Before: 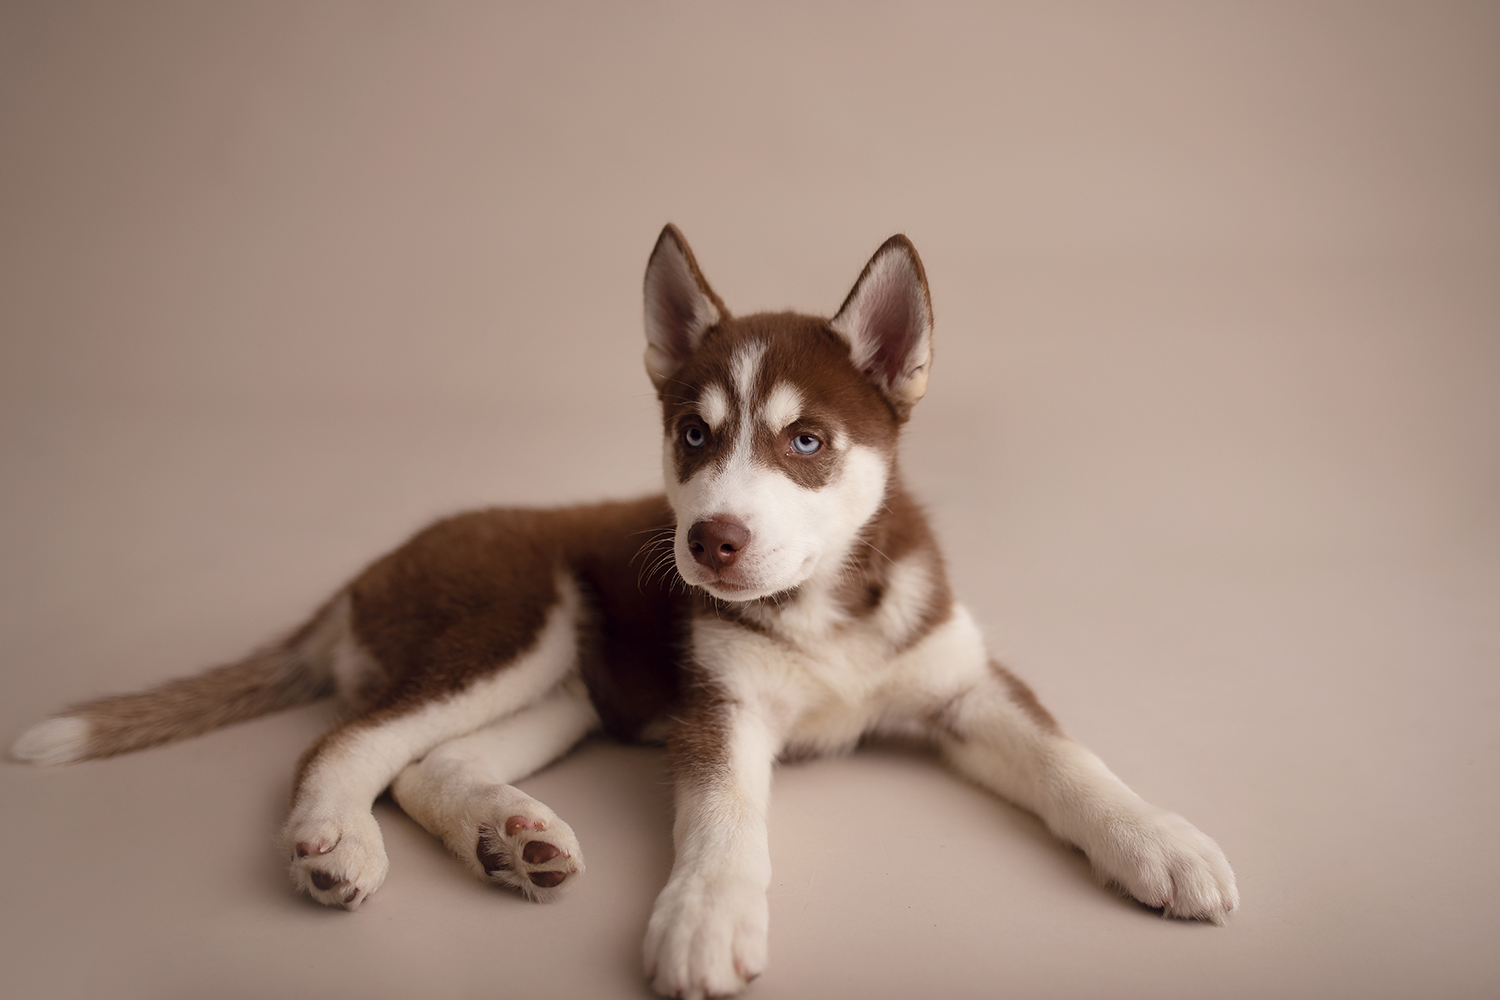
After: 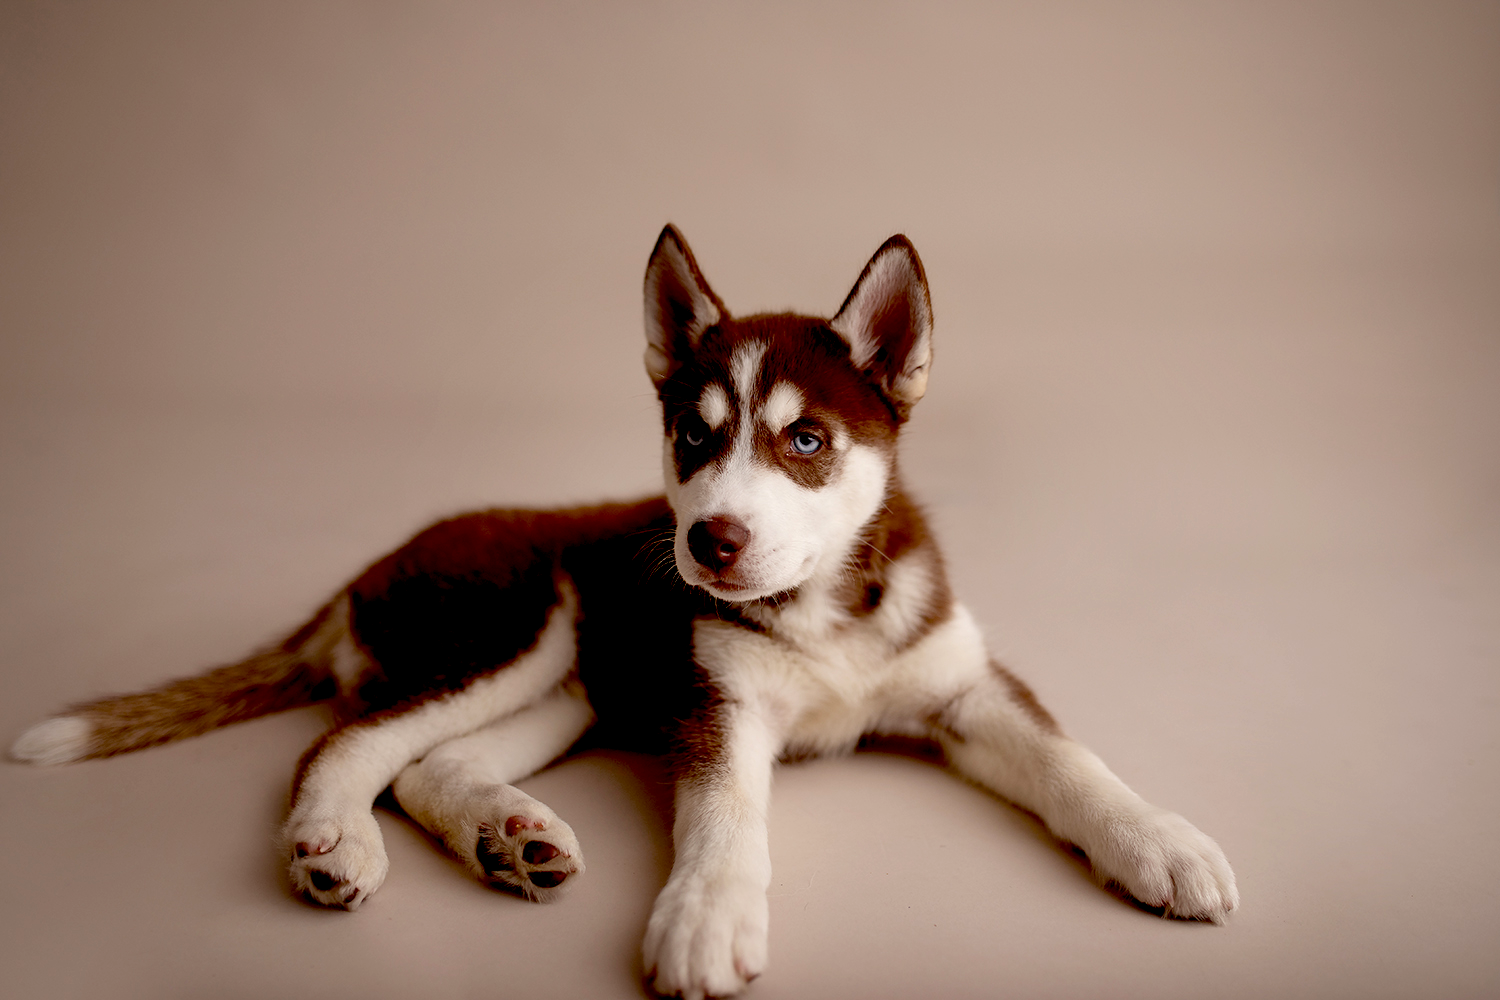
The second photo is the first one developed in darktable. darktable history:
local contrast: highlights 100%, shadows 100%, detail 119%, midtone range 0.2
exposure: black level correction 0.048, exposure 0.013 EV, compensate exposure bias true, compensate highlight preservation false
tone equalizer: on, module defaults
